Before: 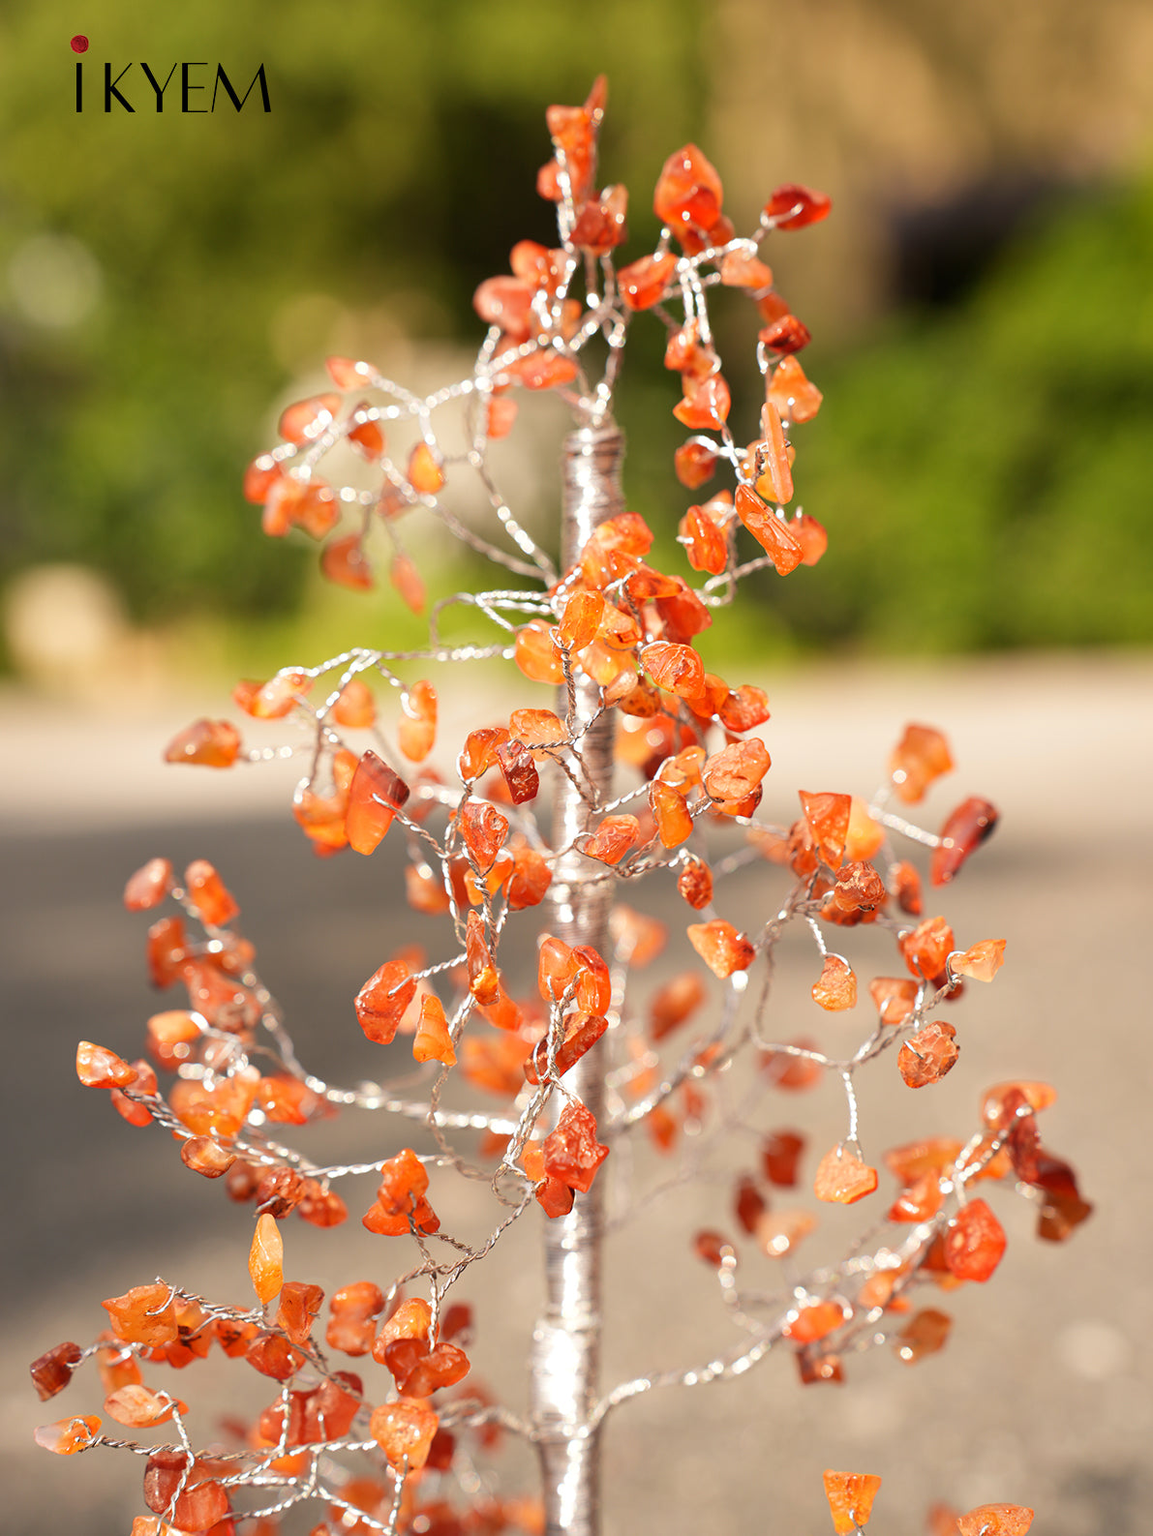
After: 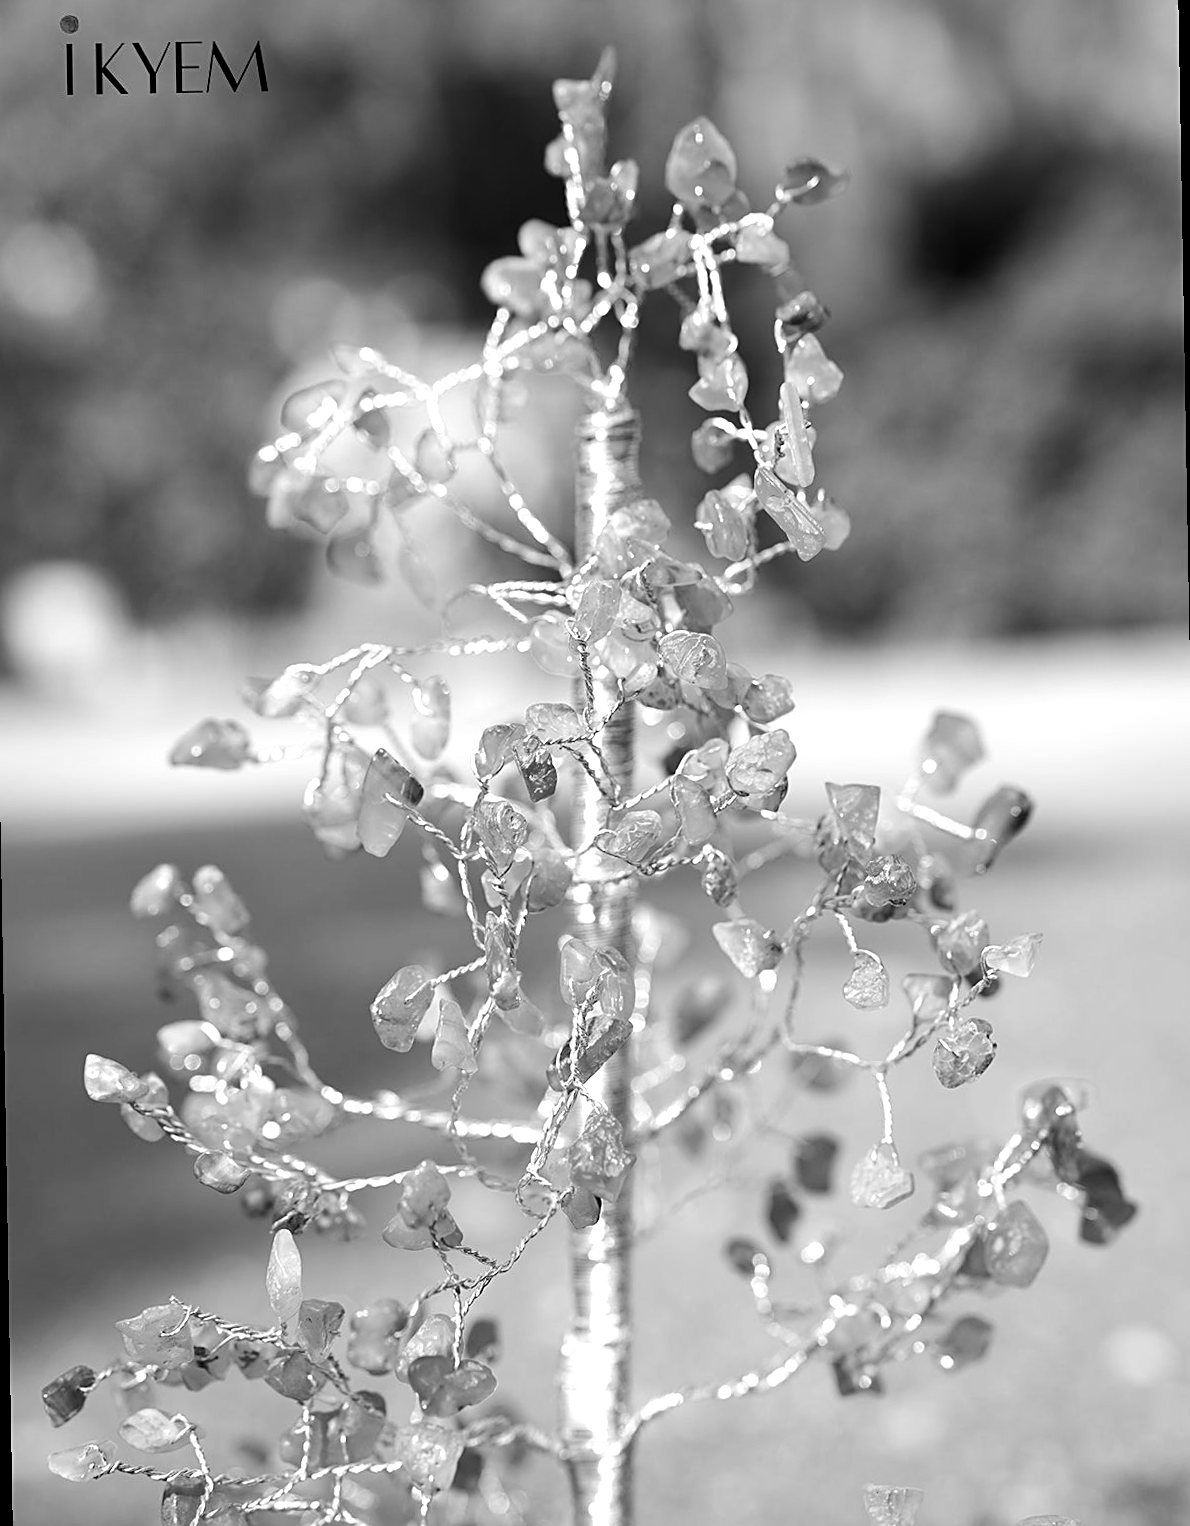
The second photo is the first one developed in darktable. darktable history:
tone equalizer: -8 EV -0.417 EV, -7 EV -0.389 EV, -6 EV -0.333 EV, -5 EV -0.222 EV, -3 EV 0.222 EV, -2 EV 0.333 EV, -1 EV 0.389 EV, +0 EV 0.417 EV, edges refinement/feathering 500, mask exposure compensation -1.57 EV, preserve details no
sharpen: on, module defaults
monochrome: on, module defaults
rotate and perspective: rotation -1°, crop left 0.011, crop right 0.989, crop top 0.025, crop bottom 0.975
